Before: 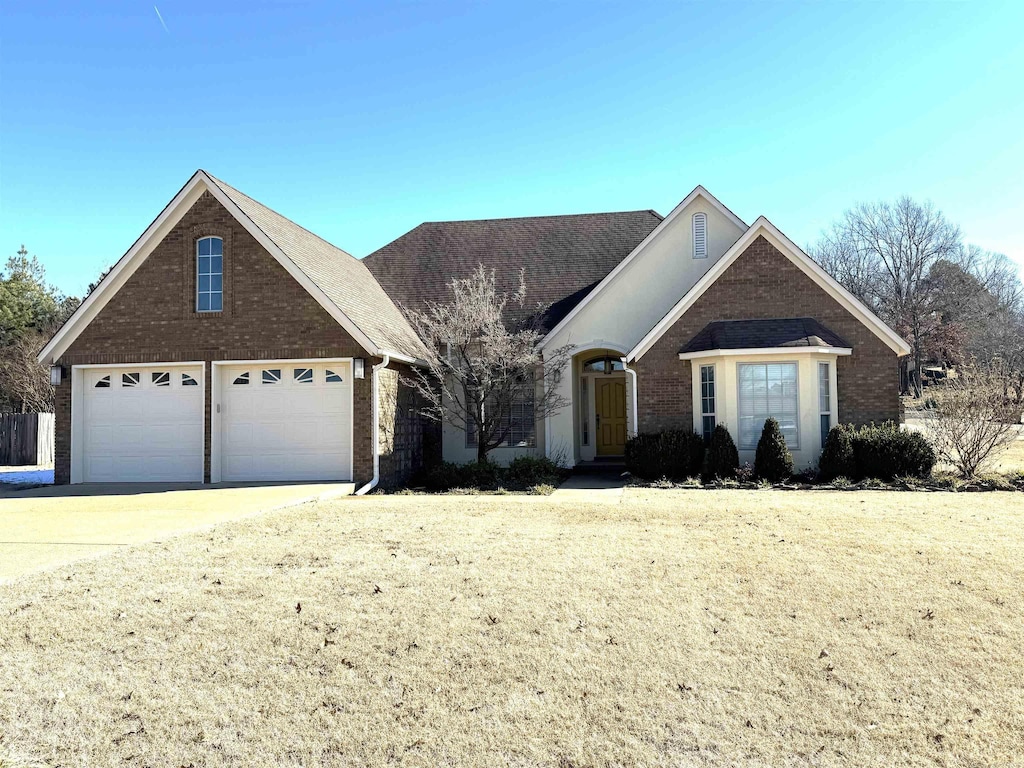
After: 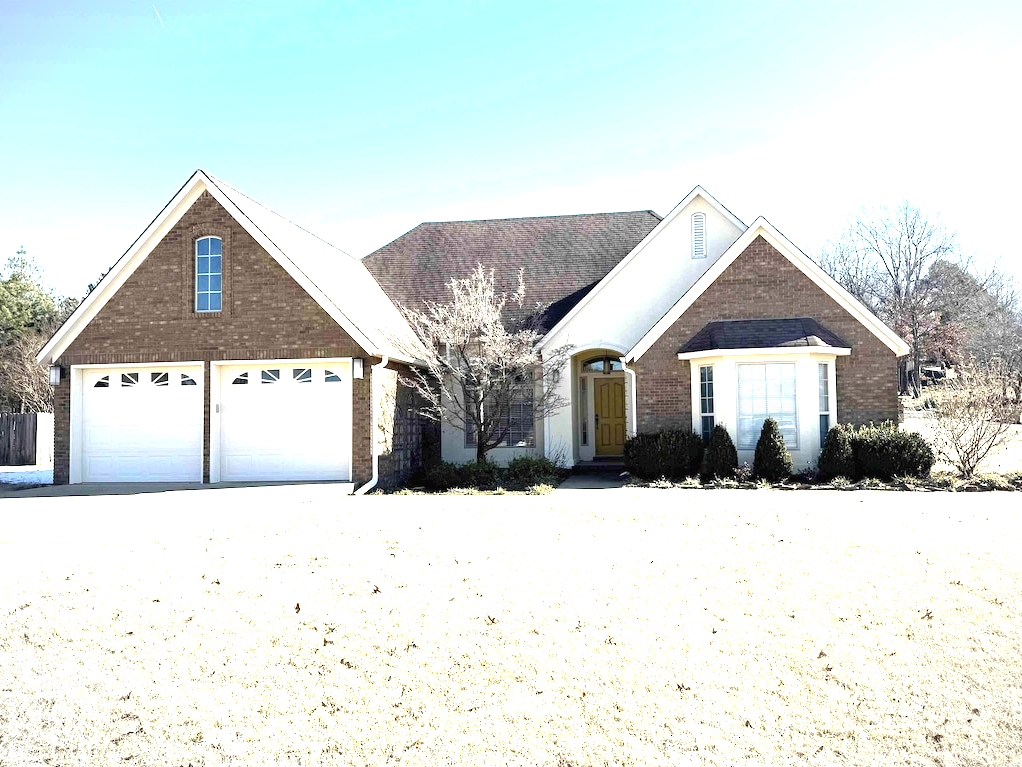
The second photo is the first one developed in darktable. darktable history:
exposure: black level correction 0, exposure 1.386 EV, compensate exposure bias true, compensate highlight preservation false
vignetting: on, module defaults
crop and rotate: left 0.112%, bottom 0.001%
